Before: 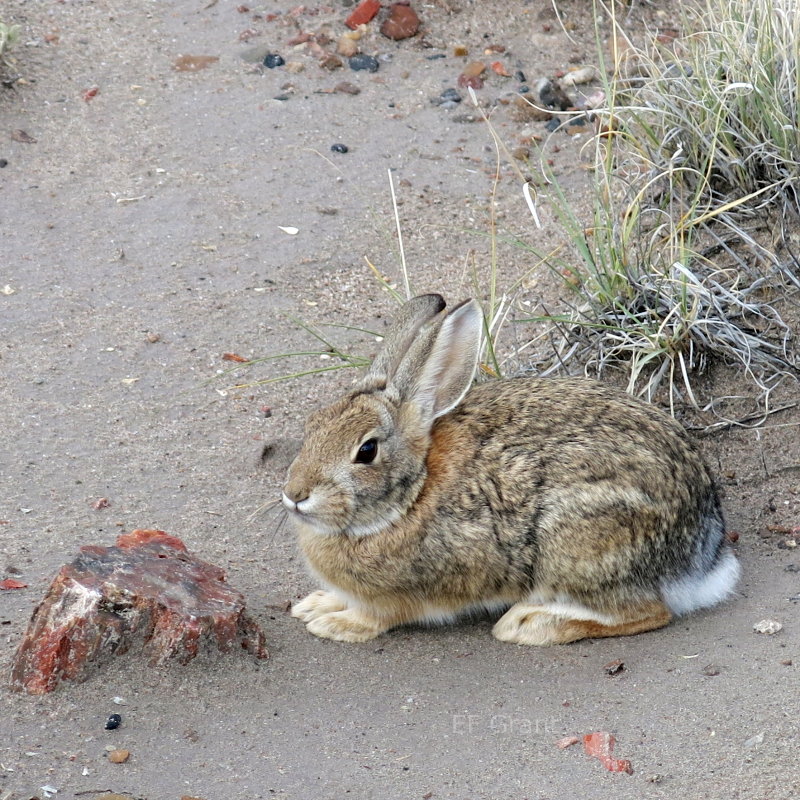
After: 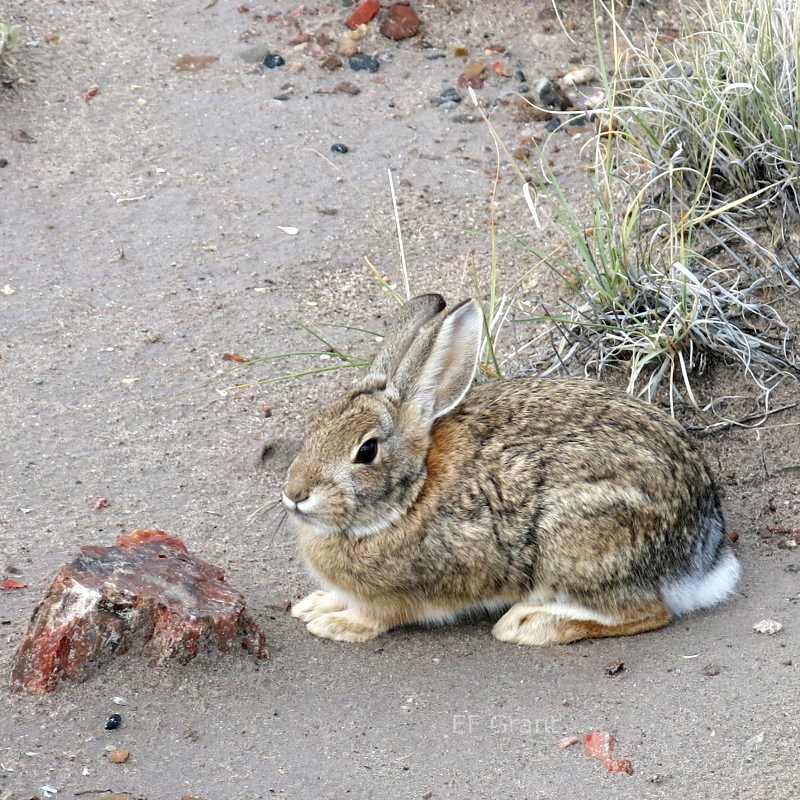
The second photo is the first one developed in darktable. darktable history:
local contrast: mode bilateral grid, contrast 20, coarseness 50, detail 120%, midtone range 0.2
base curve: curves: ch0 [(0, 0) (0.989, 0.992)], preserve colors none
levels: levels [0, 0.476, 0.951]
